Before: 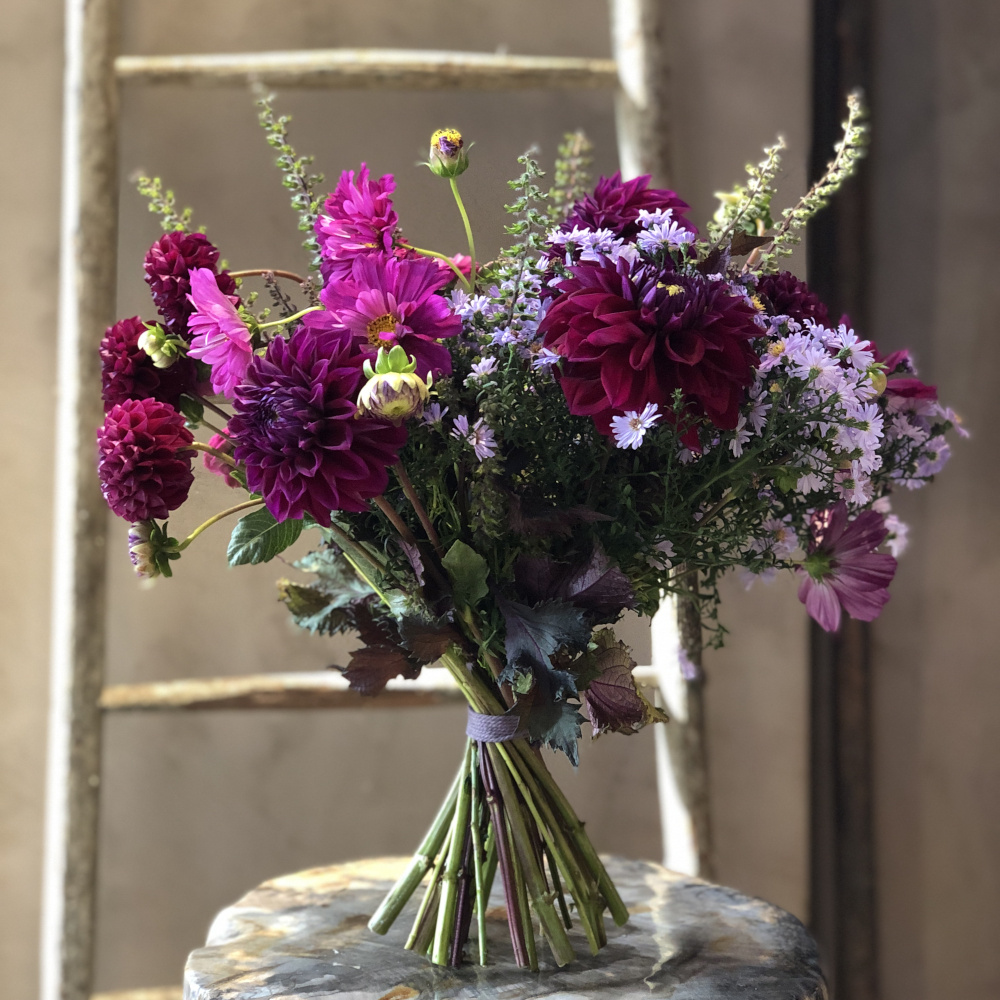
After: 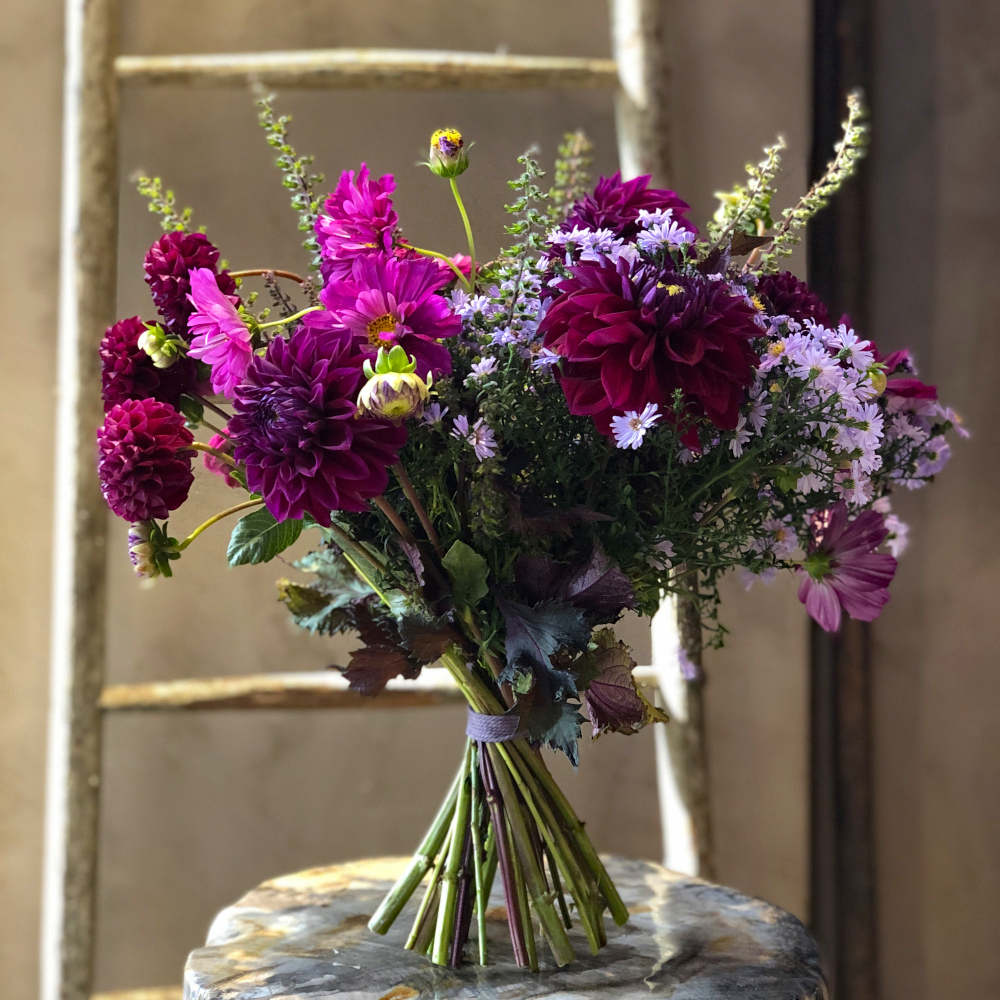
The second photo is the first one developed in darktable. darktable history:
white balance: red 1, blue 1
contrast brightness saturation: saturation -0.05
color balance: output saturation 120%
haze removal: compatibility mode true, adaptive false
